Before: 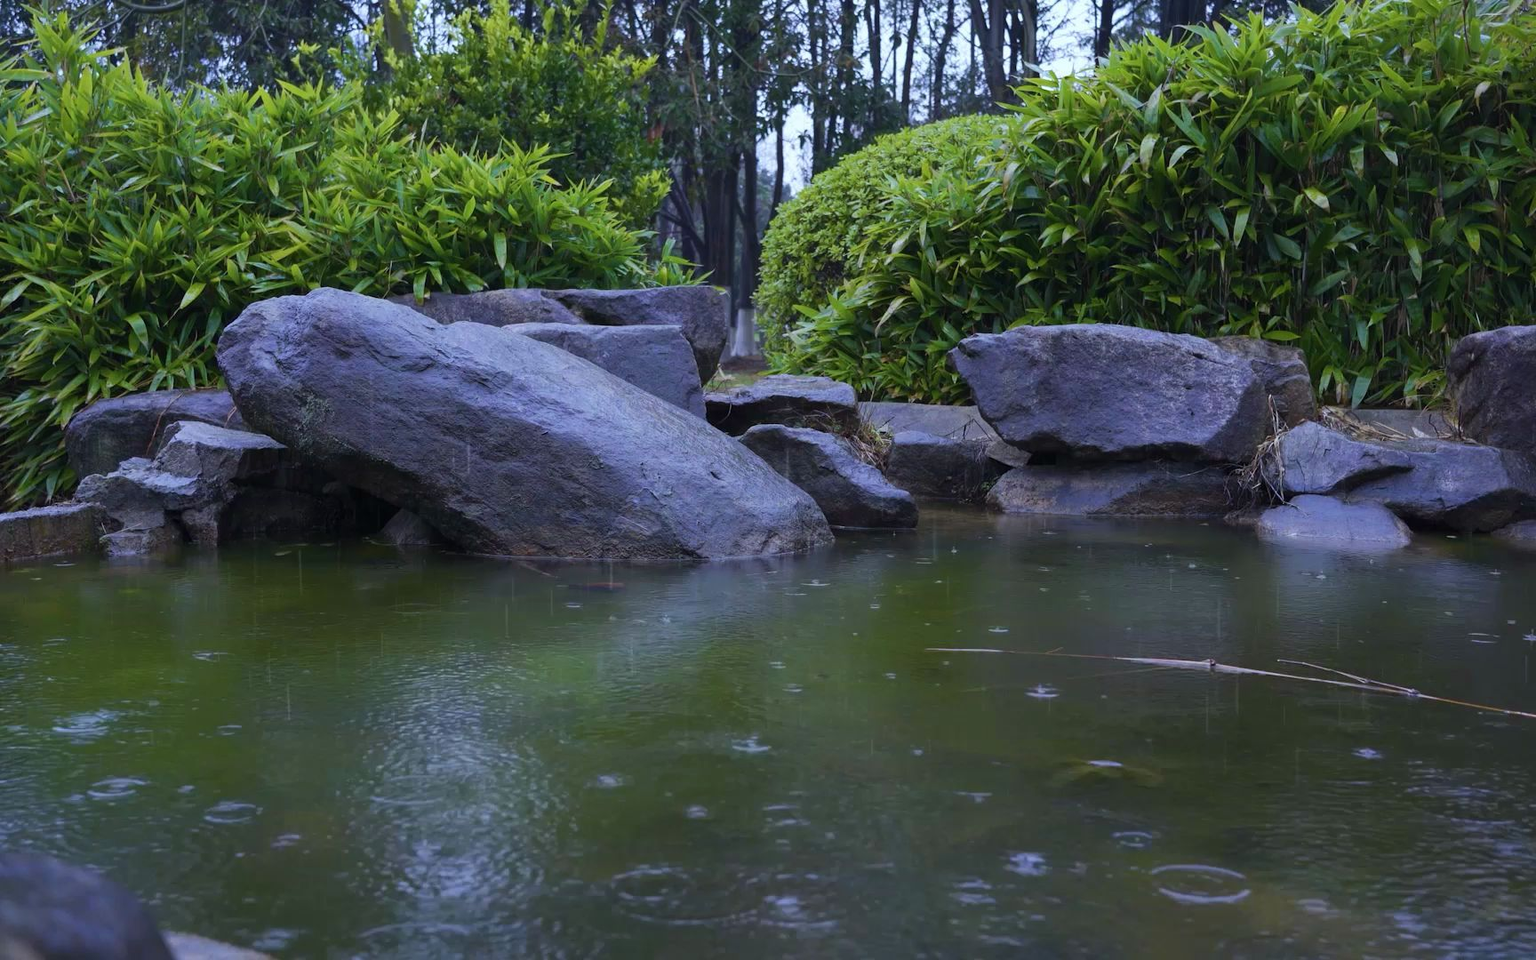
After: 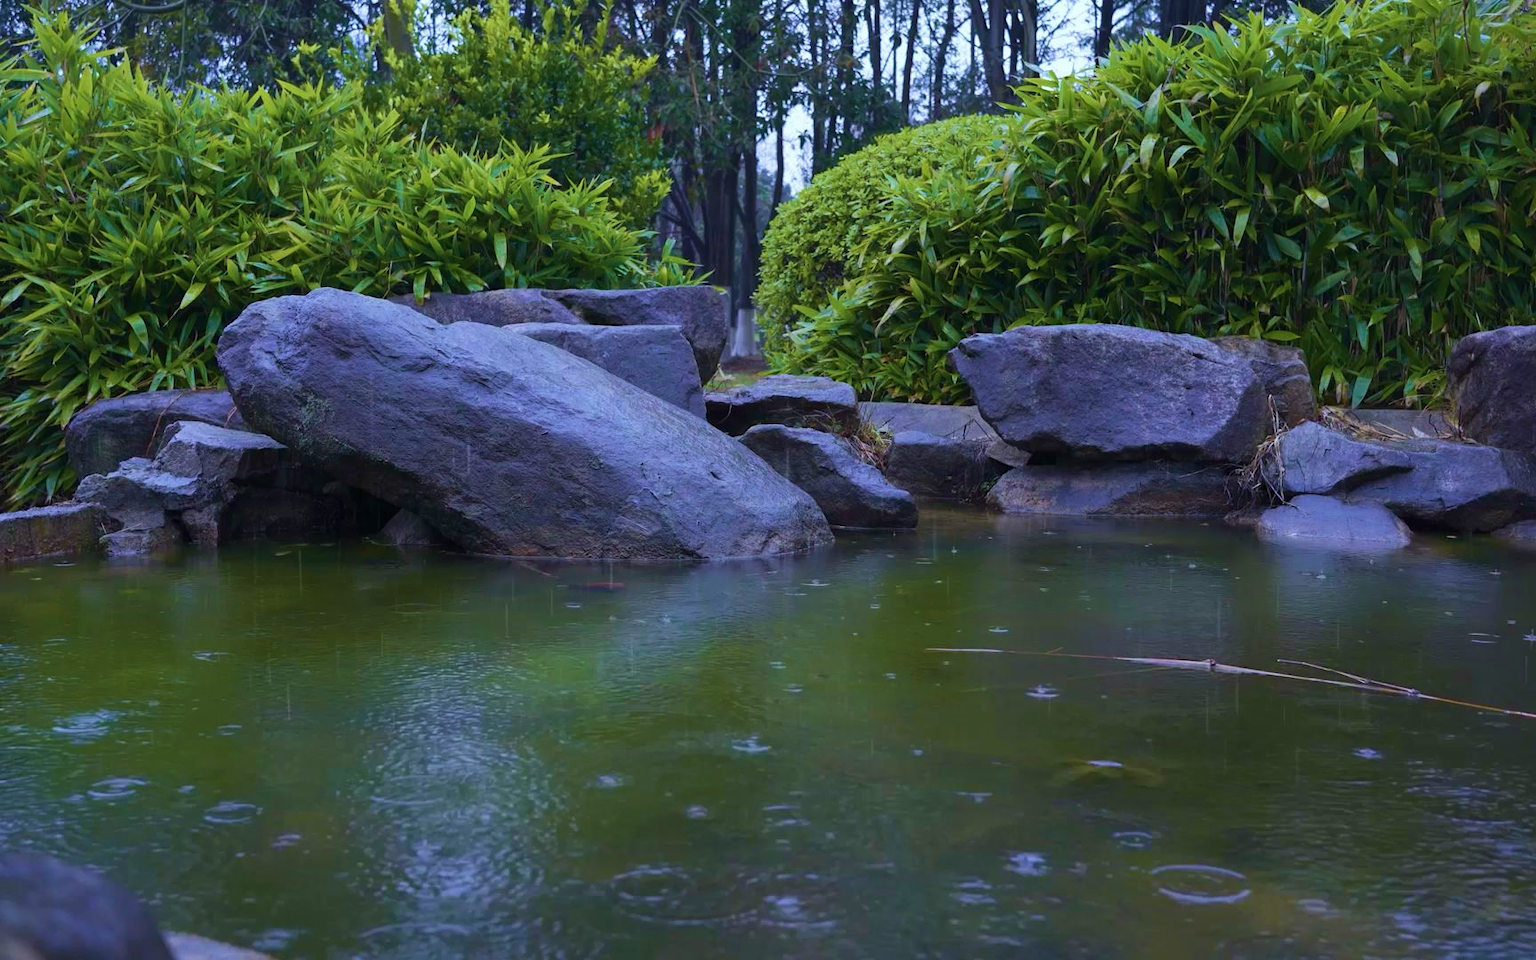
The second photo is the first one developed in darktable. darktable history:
velvia: strength 44.31%
